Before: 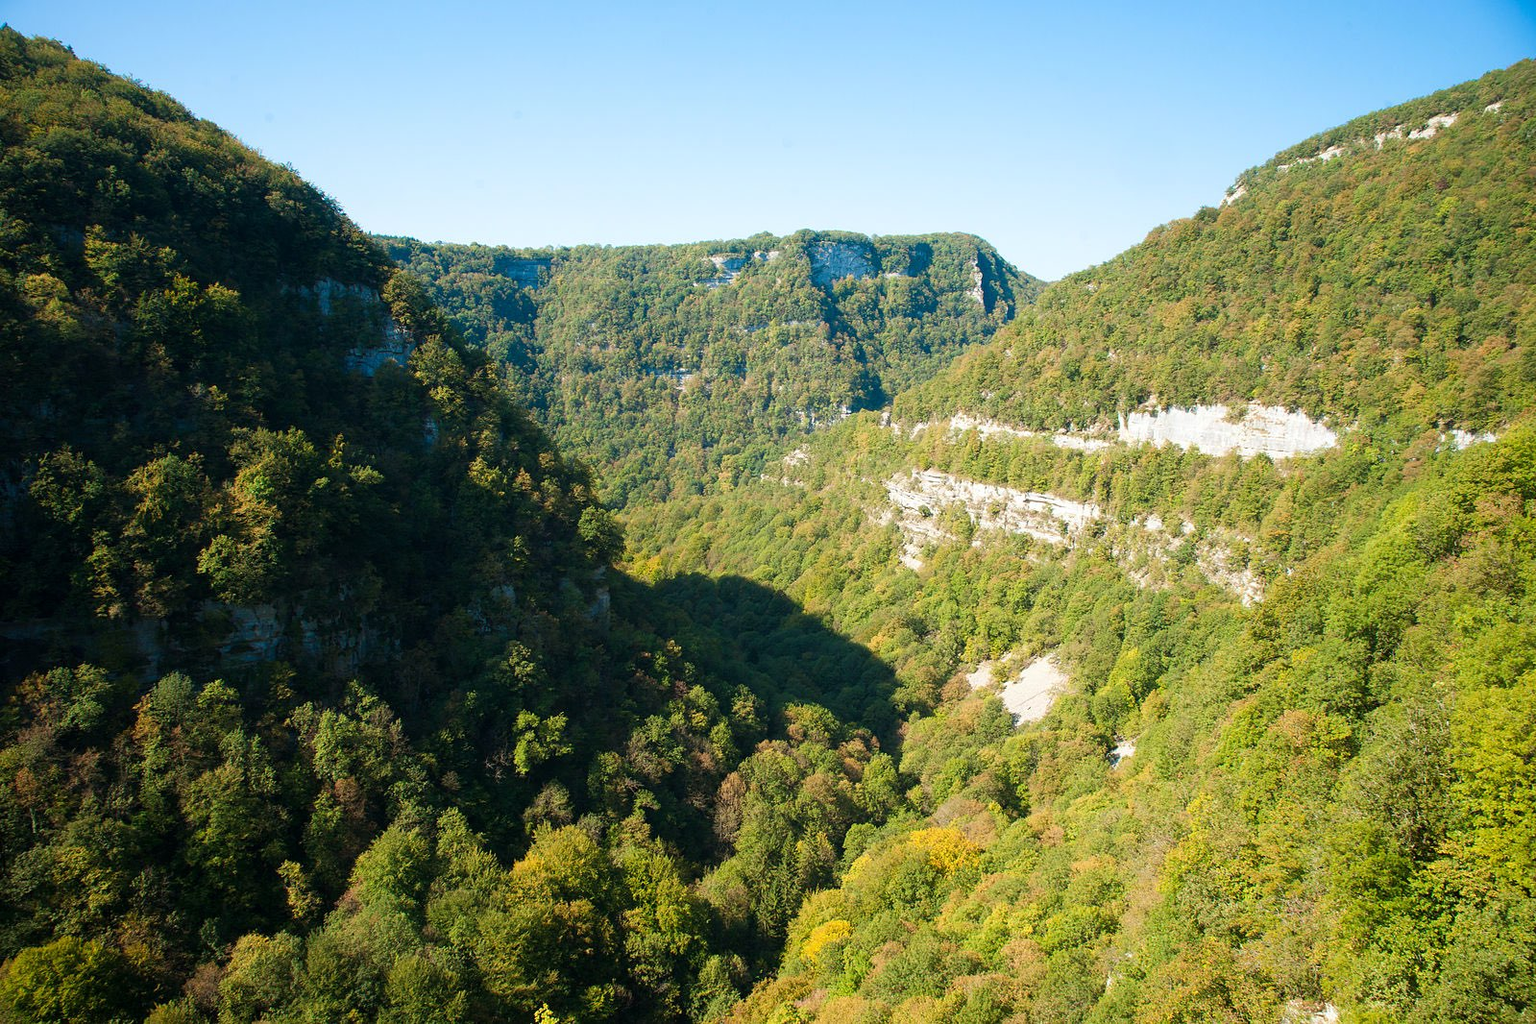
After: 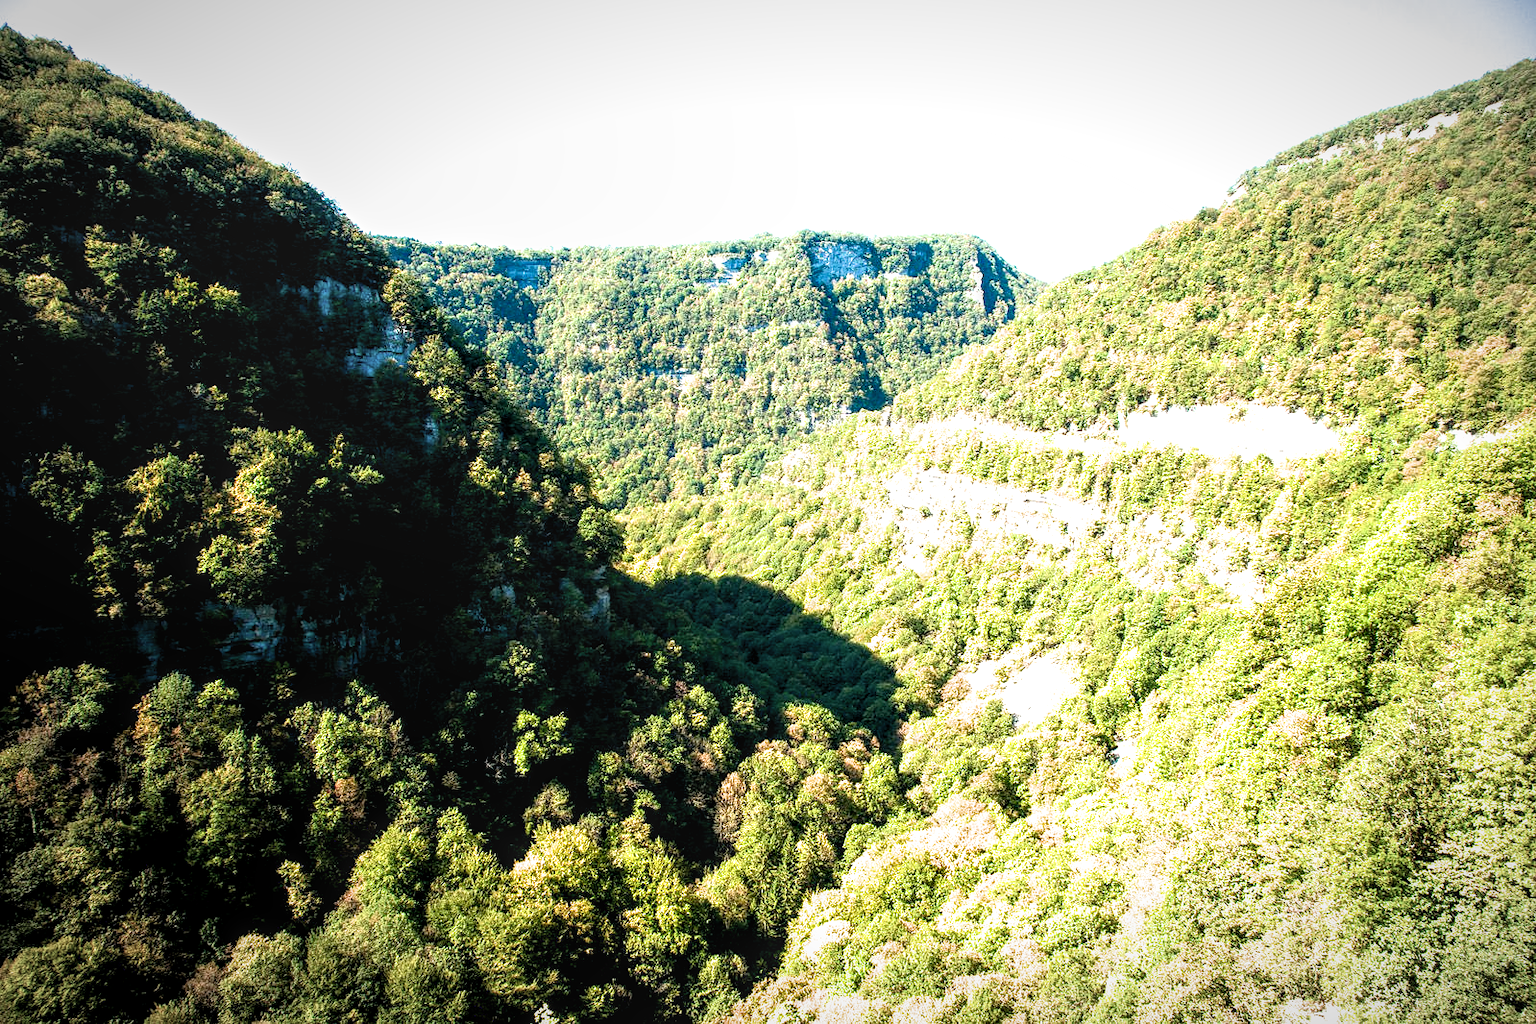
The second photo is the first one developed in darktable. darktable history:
filmic rgb: black relative exposure -8 EV, white relative exposure 2.33 EV, hardness 6.6
exposure: black level correction 0.008, exposure 0.989 EV, compensate exposure bias true, compensate highlight preservation false
local contrast: highlights 62%, detail 143%, midtone range 0.428
vignetting: fall-off start 78.72%, brightness -0.397, saturation -0.304, width/height ratio 1.327, unbound false
